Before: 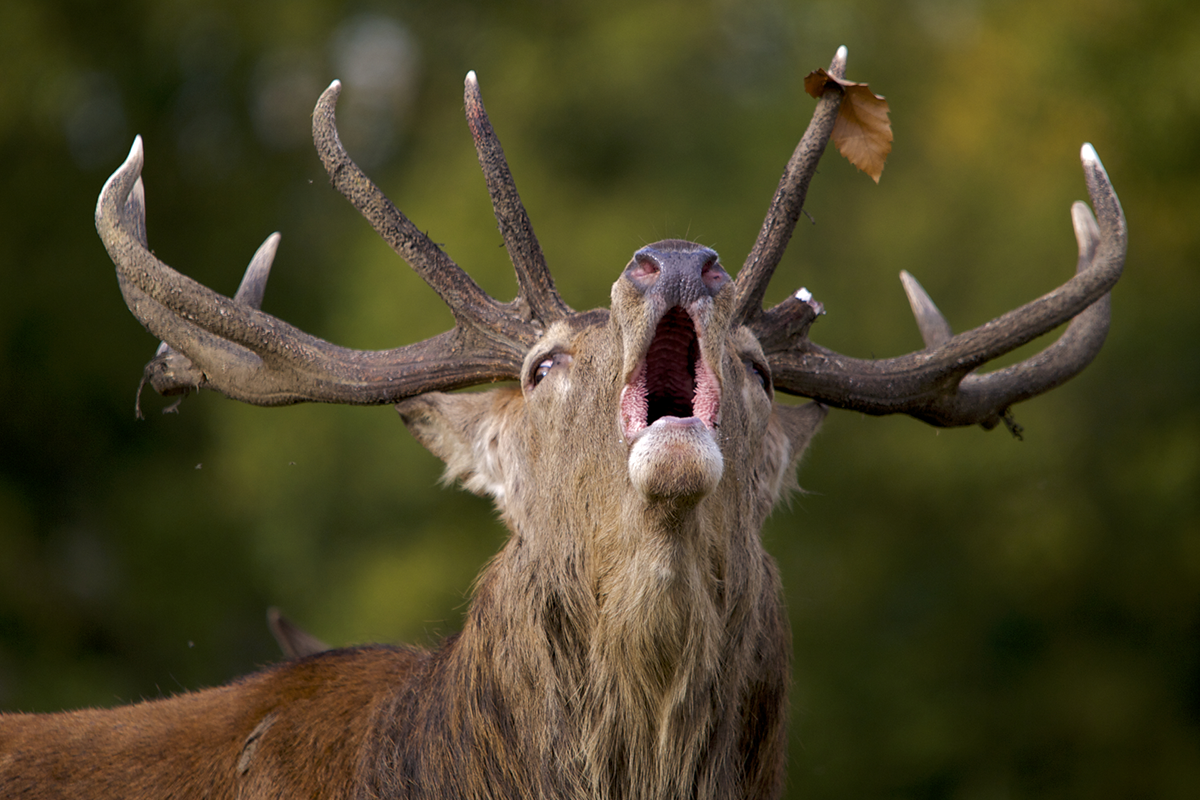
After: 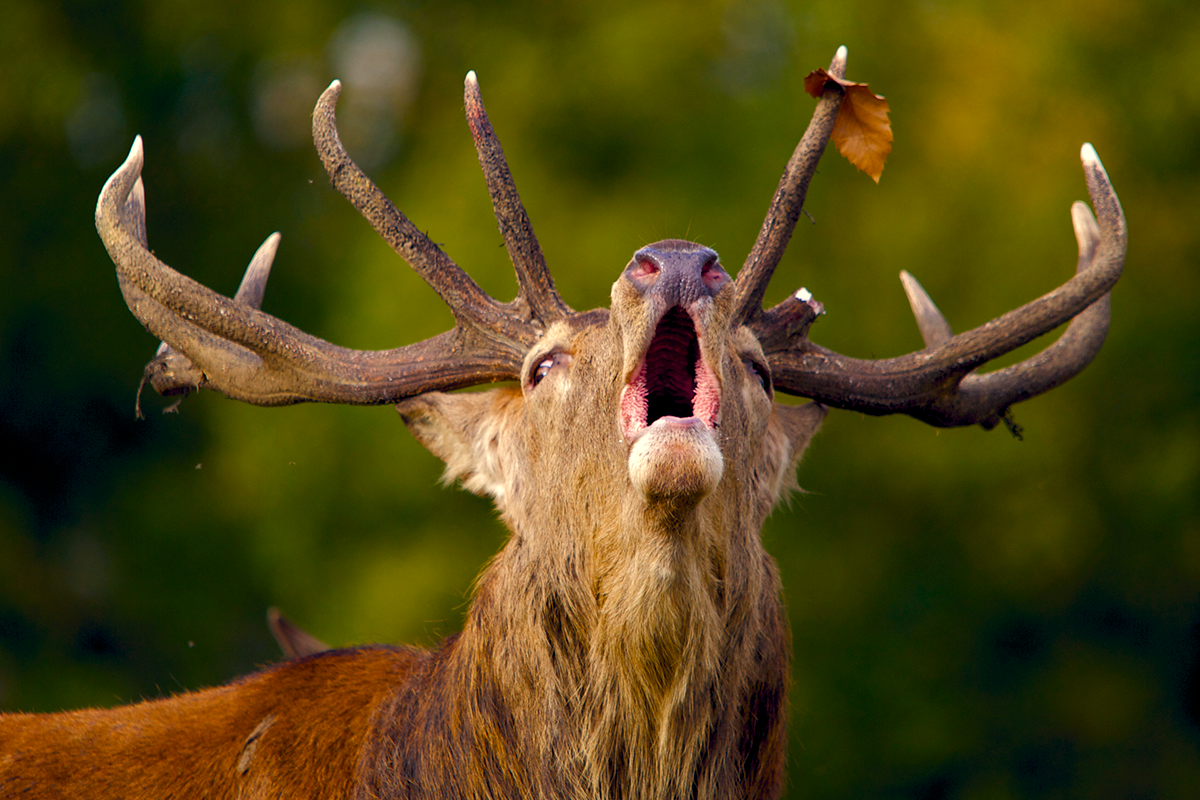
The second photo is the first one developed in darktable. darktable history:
exposure: exposure 0.207 EV, compensate highlight preservation false
color correction: highlights a* 1.33, highlights b* 18.07
color balance rgb: global offset › chroma 0.067%, global offset › hue 253.28°, perceptual saturation grading › global saturation 35.044%, perceptual saturation grading › highlights -29.919%, perceptual saturation grading › shadows 35.903%
